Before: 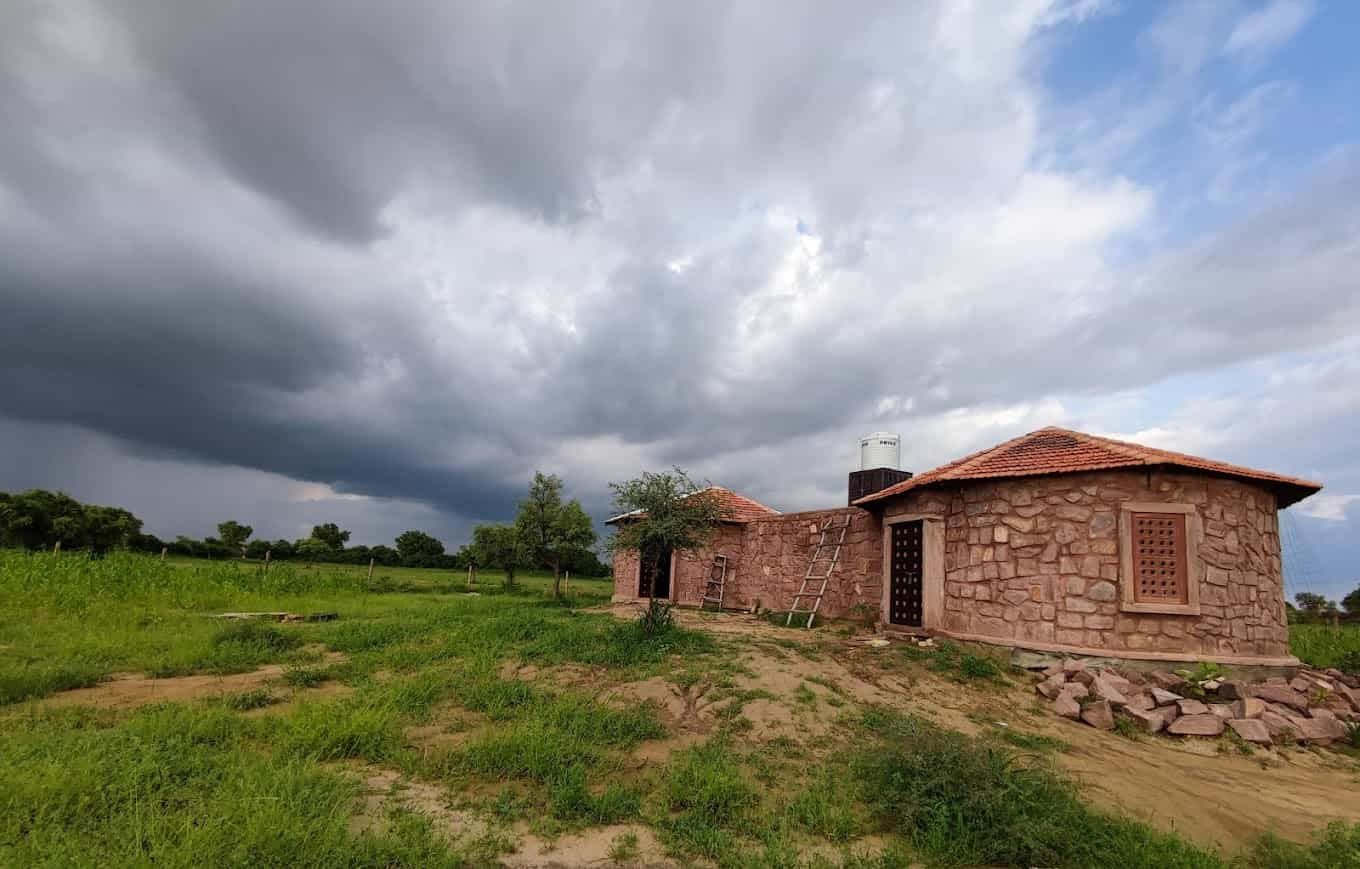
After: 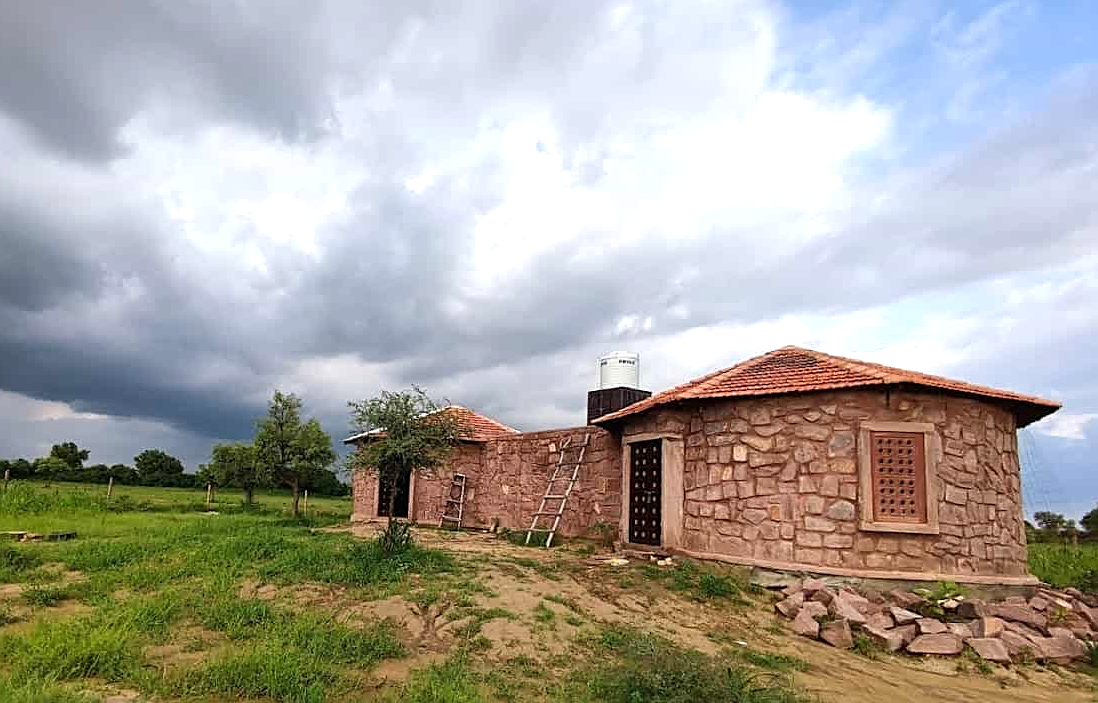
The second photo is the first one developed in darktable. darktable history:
exposure: black level correction 0, exposure 0.499 EV, compensate exposure bias true, compensate highlight preservation false
crop: left 19.249%, top 9.328%, right 0%, bottom 9.687%
sharpen: on, module defaults
